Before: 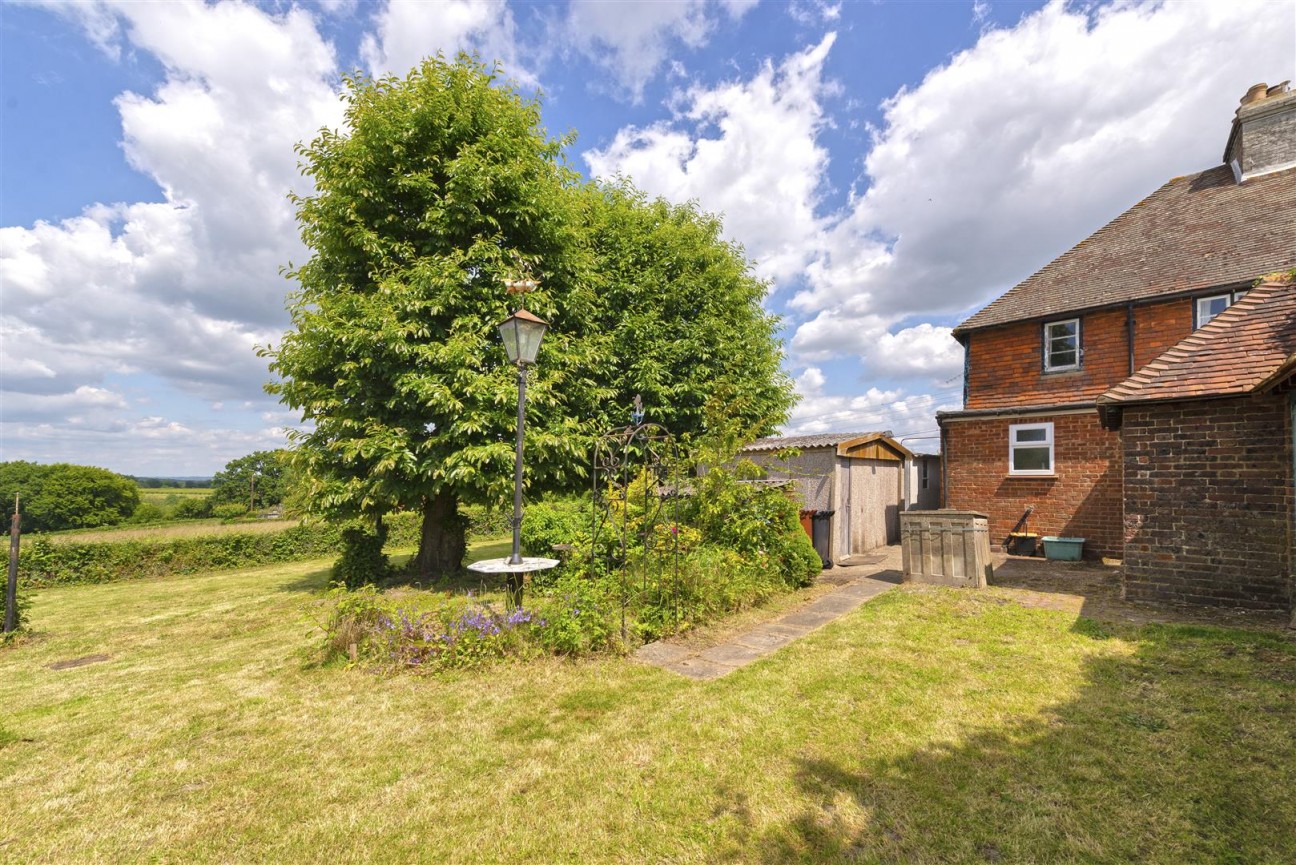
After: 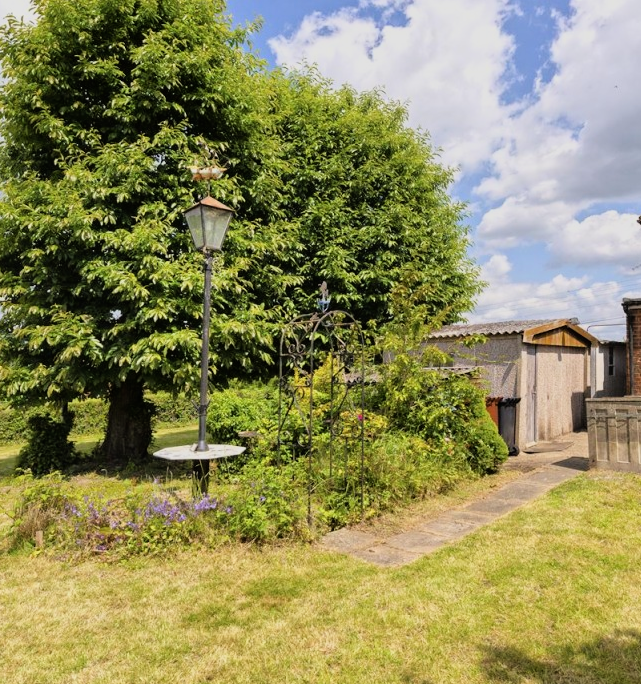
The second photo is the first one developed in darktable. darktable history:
crop and rotate: angle 0.022°, left 24.224%, top 13.06%, right 26.283%, bottom 7.738%
filmic rgb: black relative exposure -11.87 EV, white relative exposure 5.41 EV, hardness 4.49, latitude 50.14%, contrast 1.141, preserve chrominance RGB euclidean norm, color science v5 (2021), contrast in shadows safe, contrast in highlights safe
